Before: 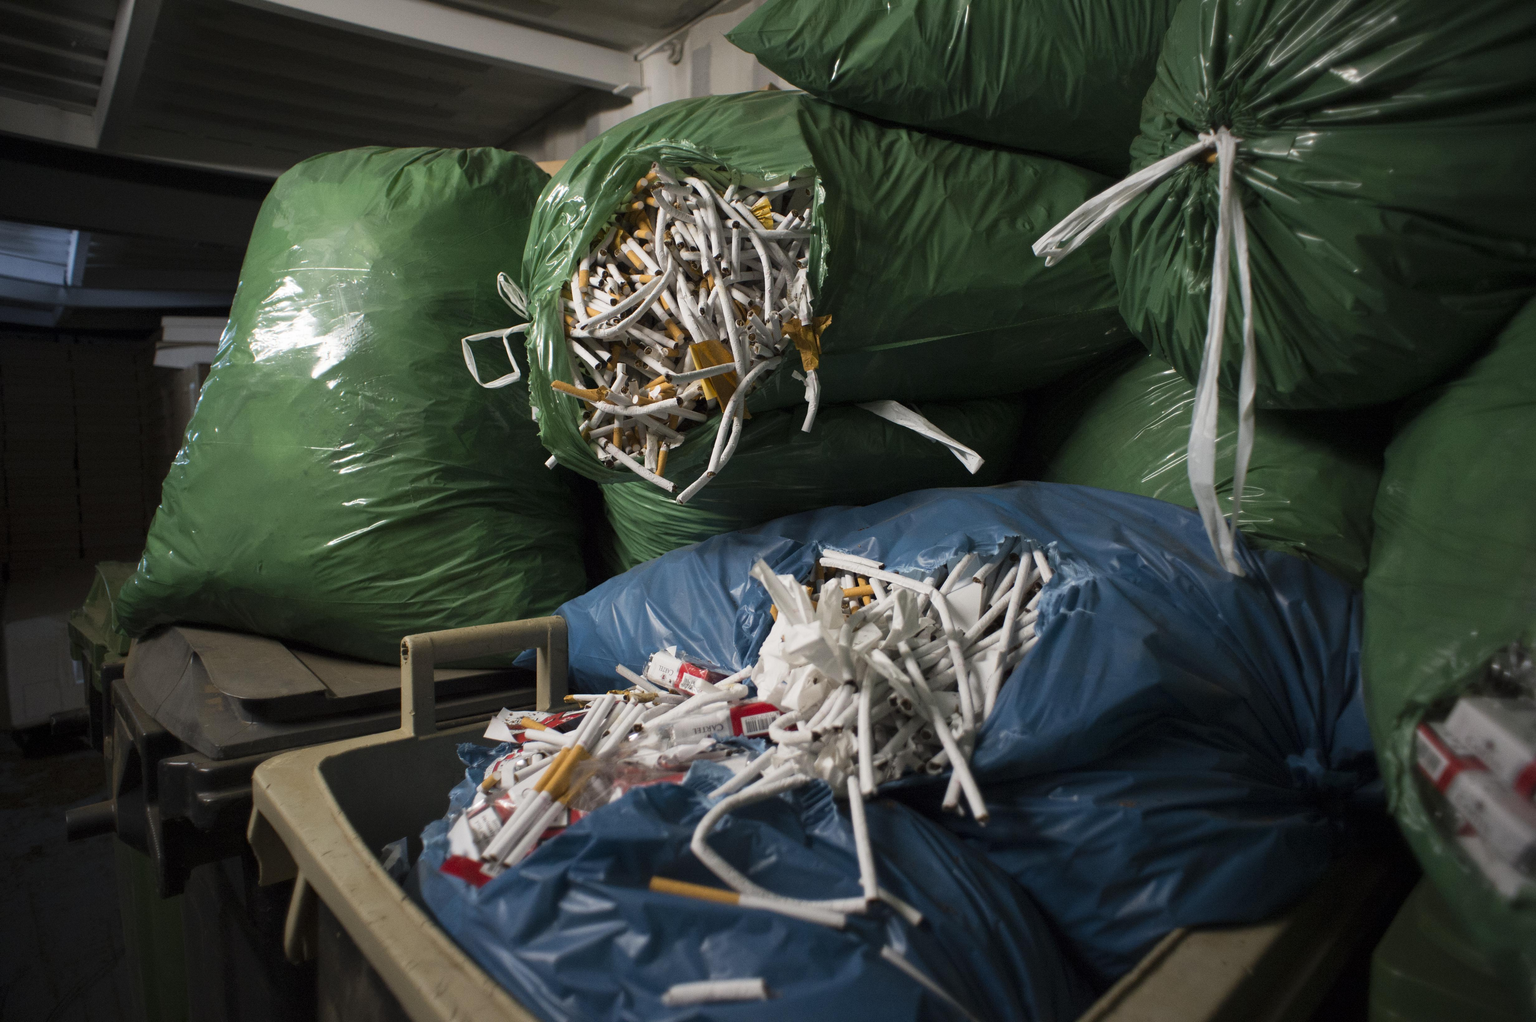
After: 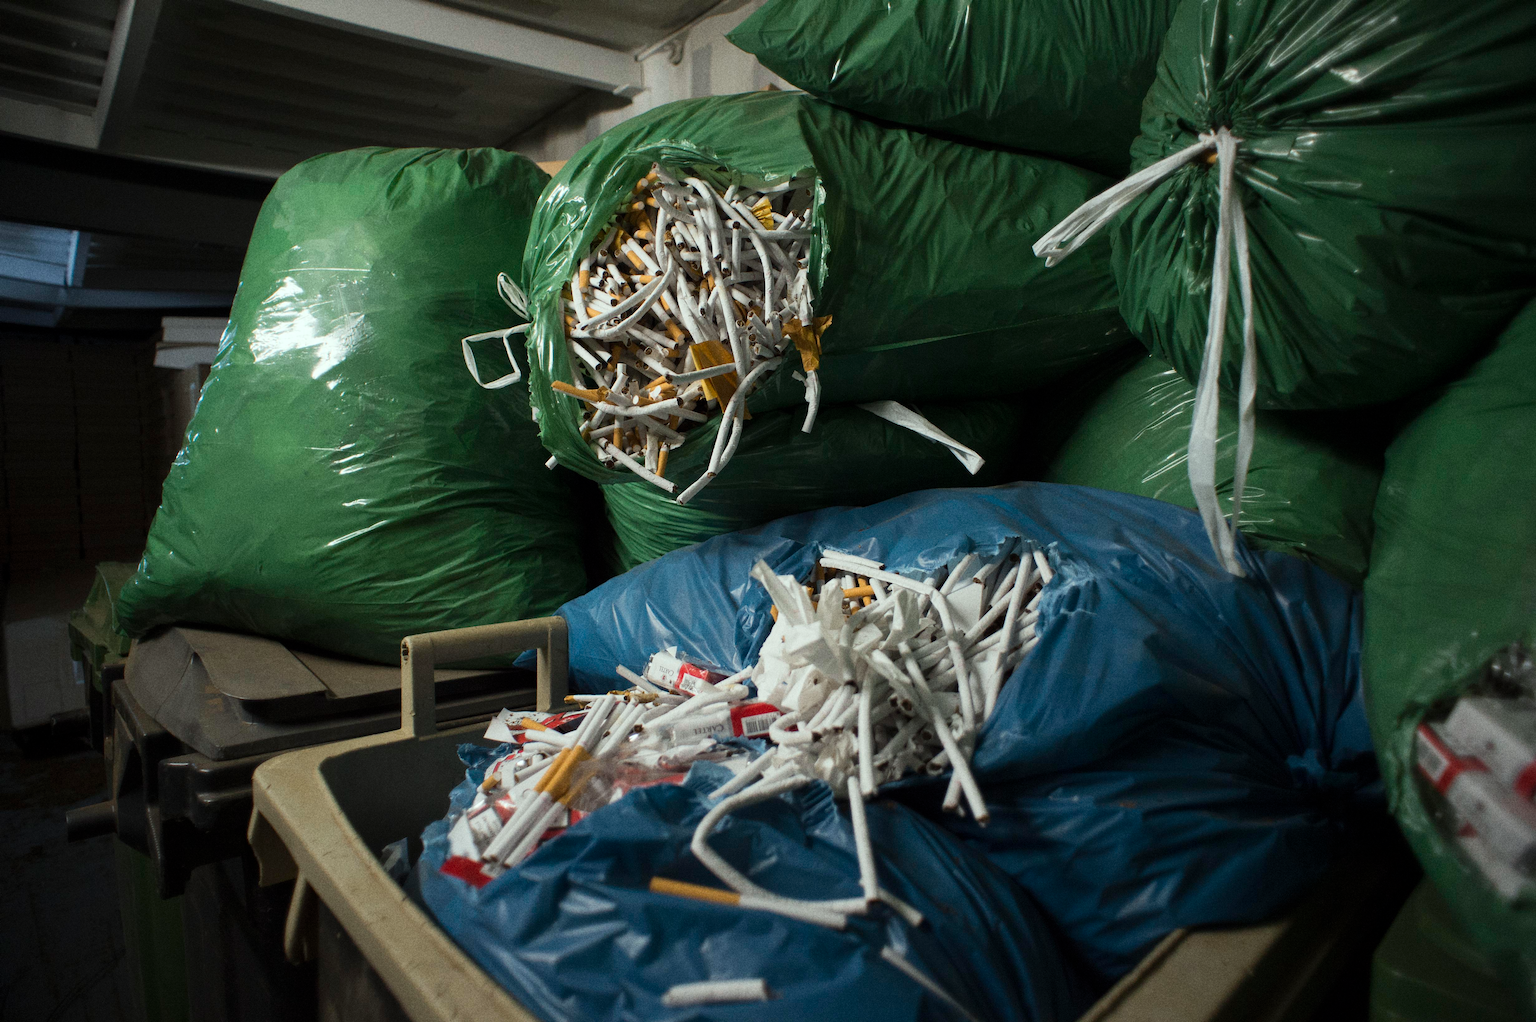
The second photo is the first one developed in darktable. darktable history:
color correction: highlights a* -6.69, highlights b* 0.49
grain: strength 26%
